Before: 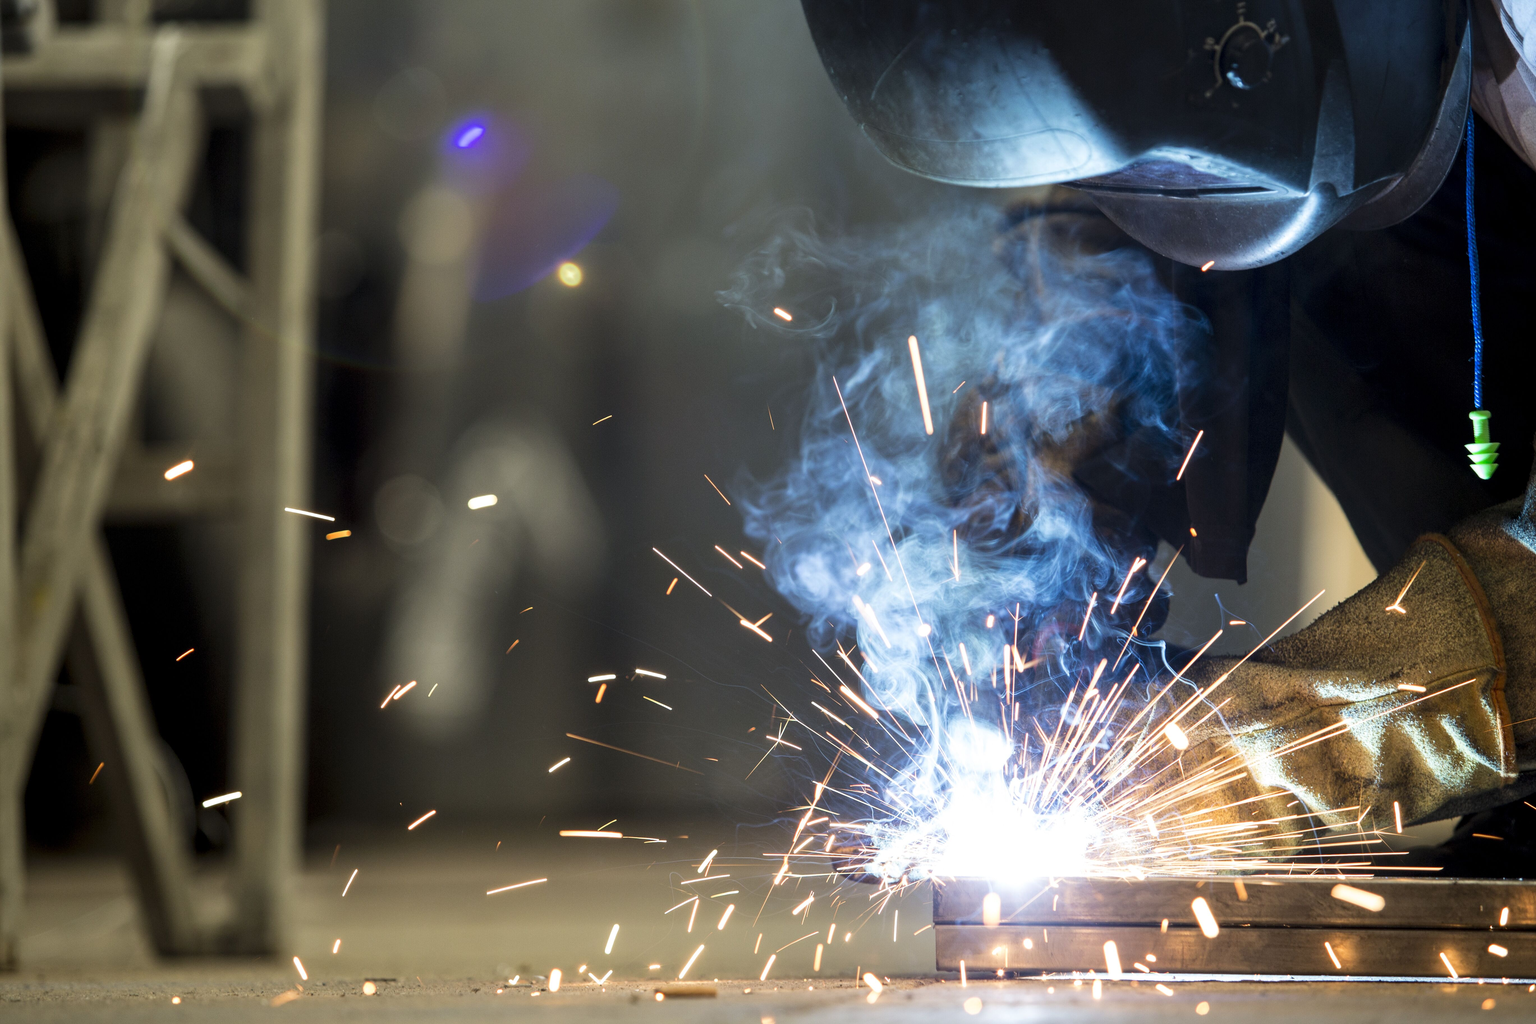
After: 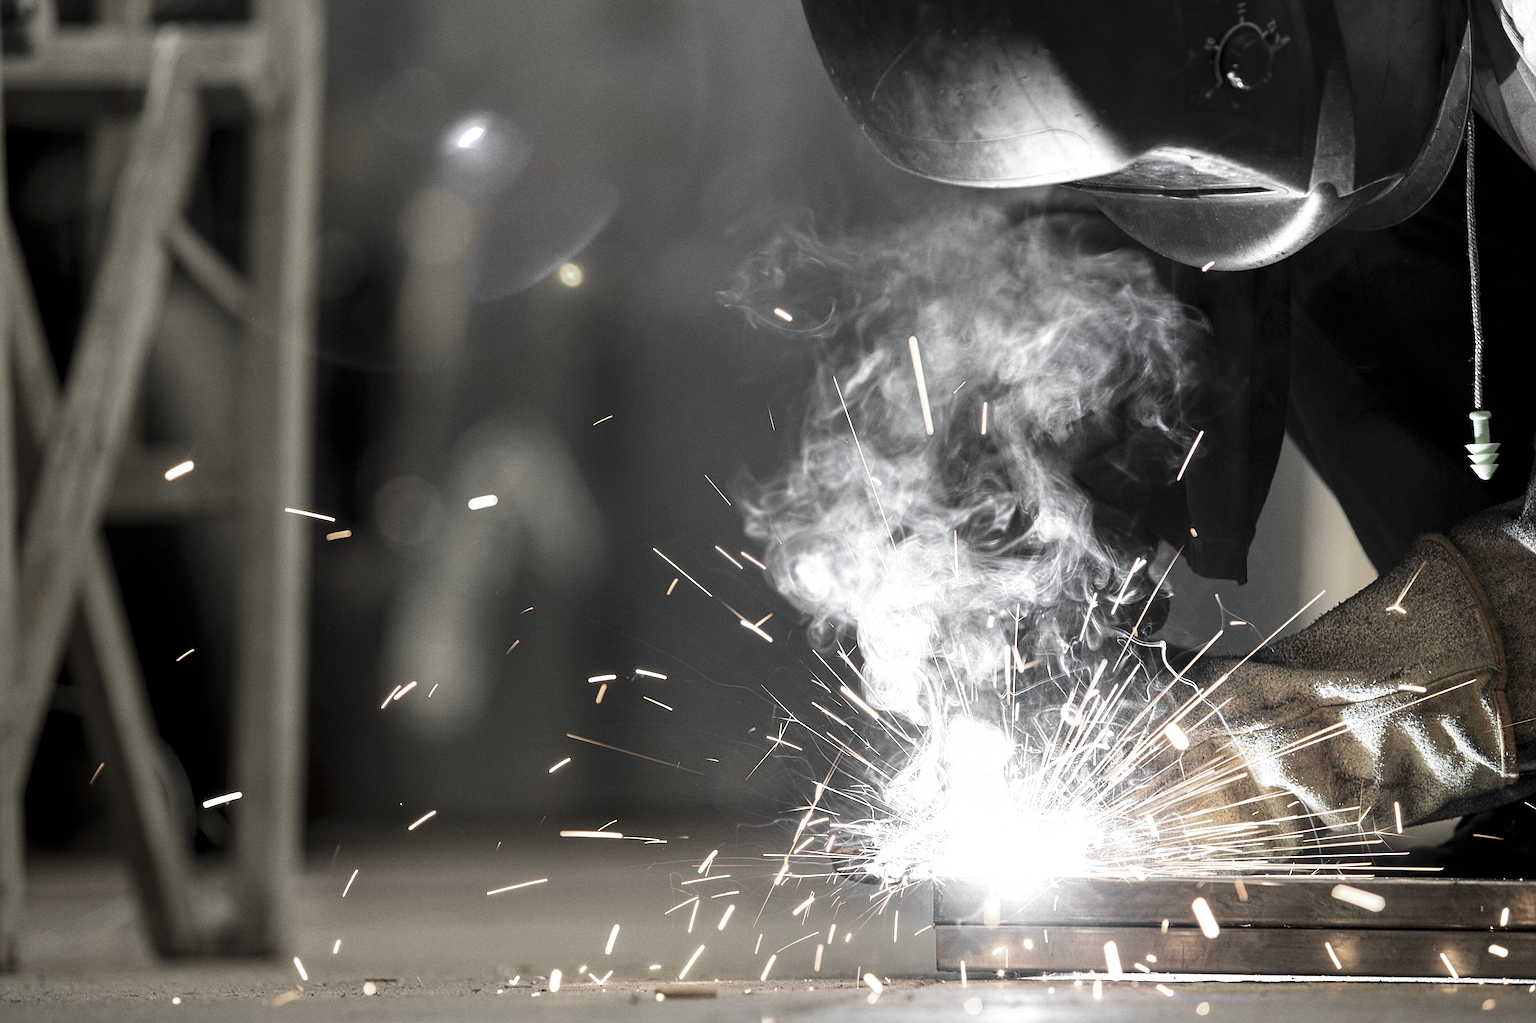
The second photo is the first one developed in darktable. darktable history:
sharpen: radius 4
grain: coarseness 0.09 ISO
color zones: curves: ch0 [(0, 0.613) (0.01, 0.613) (0.245, 0.448) (0.498, 0.529) (0.642, 0.665) (0.879, 0.777) (0.99, 0.613)]; ch1 [(0, 0.035) (0.121, 0.189) (0.259, 0.197) (0.415, 0.061) (0.589, 0.022) (0.732, 0.022) (0.857, 0.026) (0.991, 0.053)]
